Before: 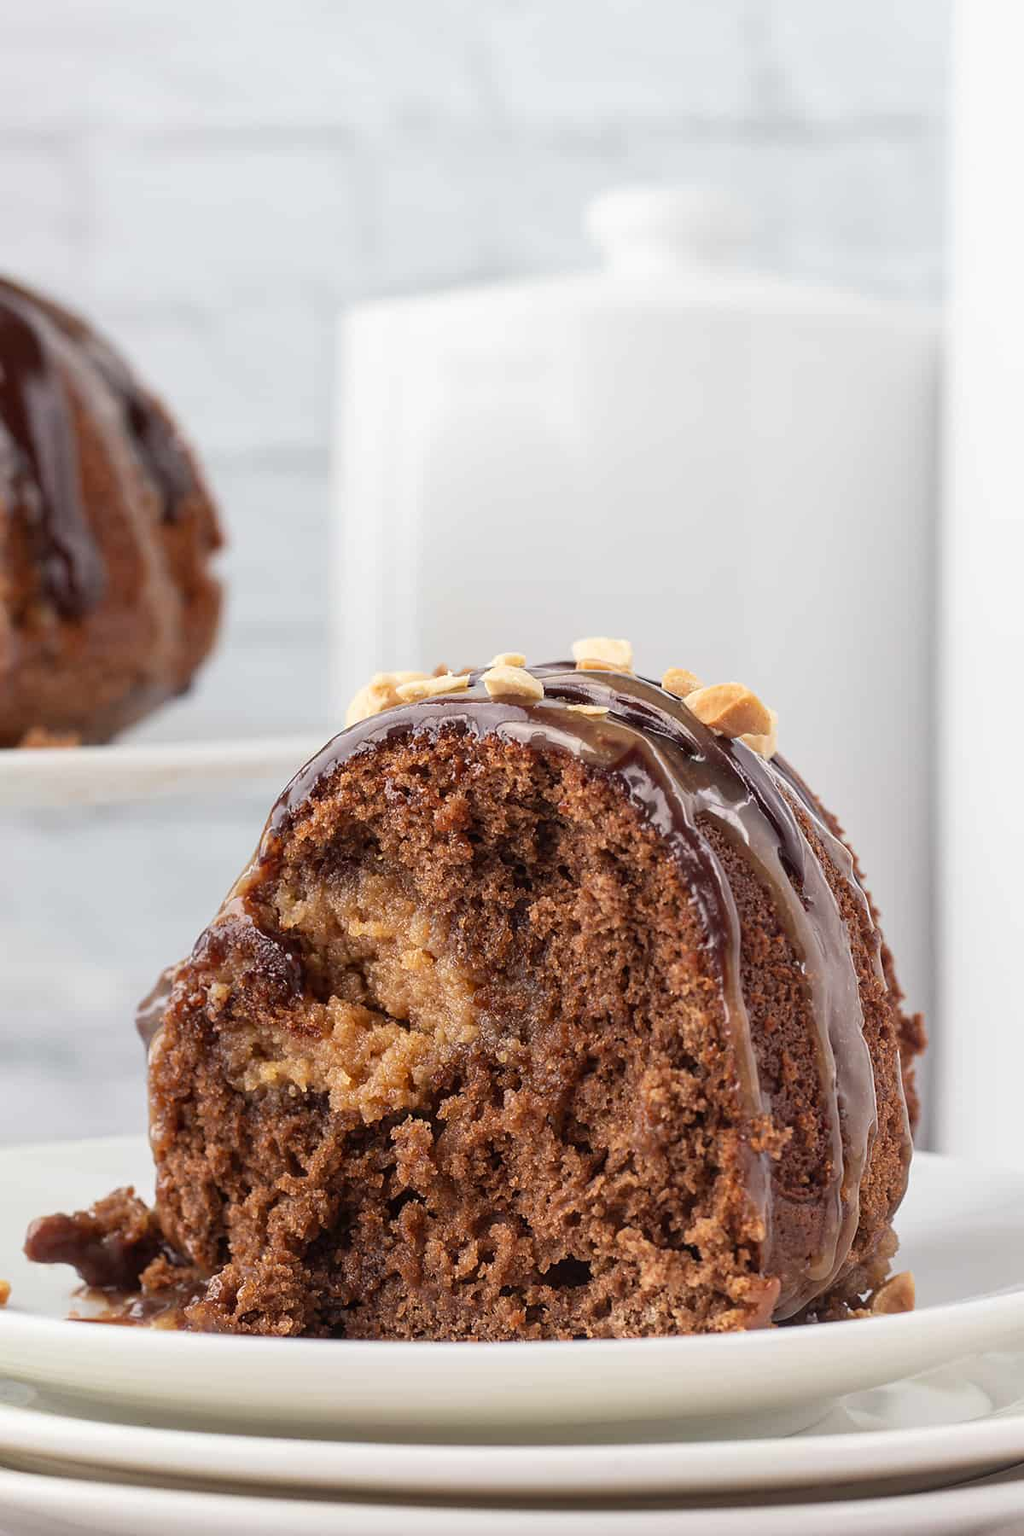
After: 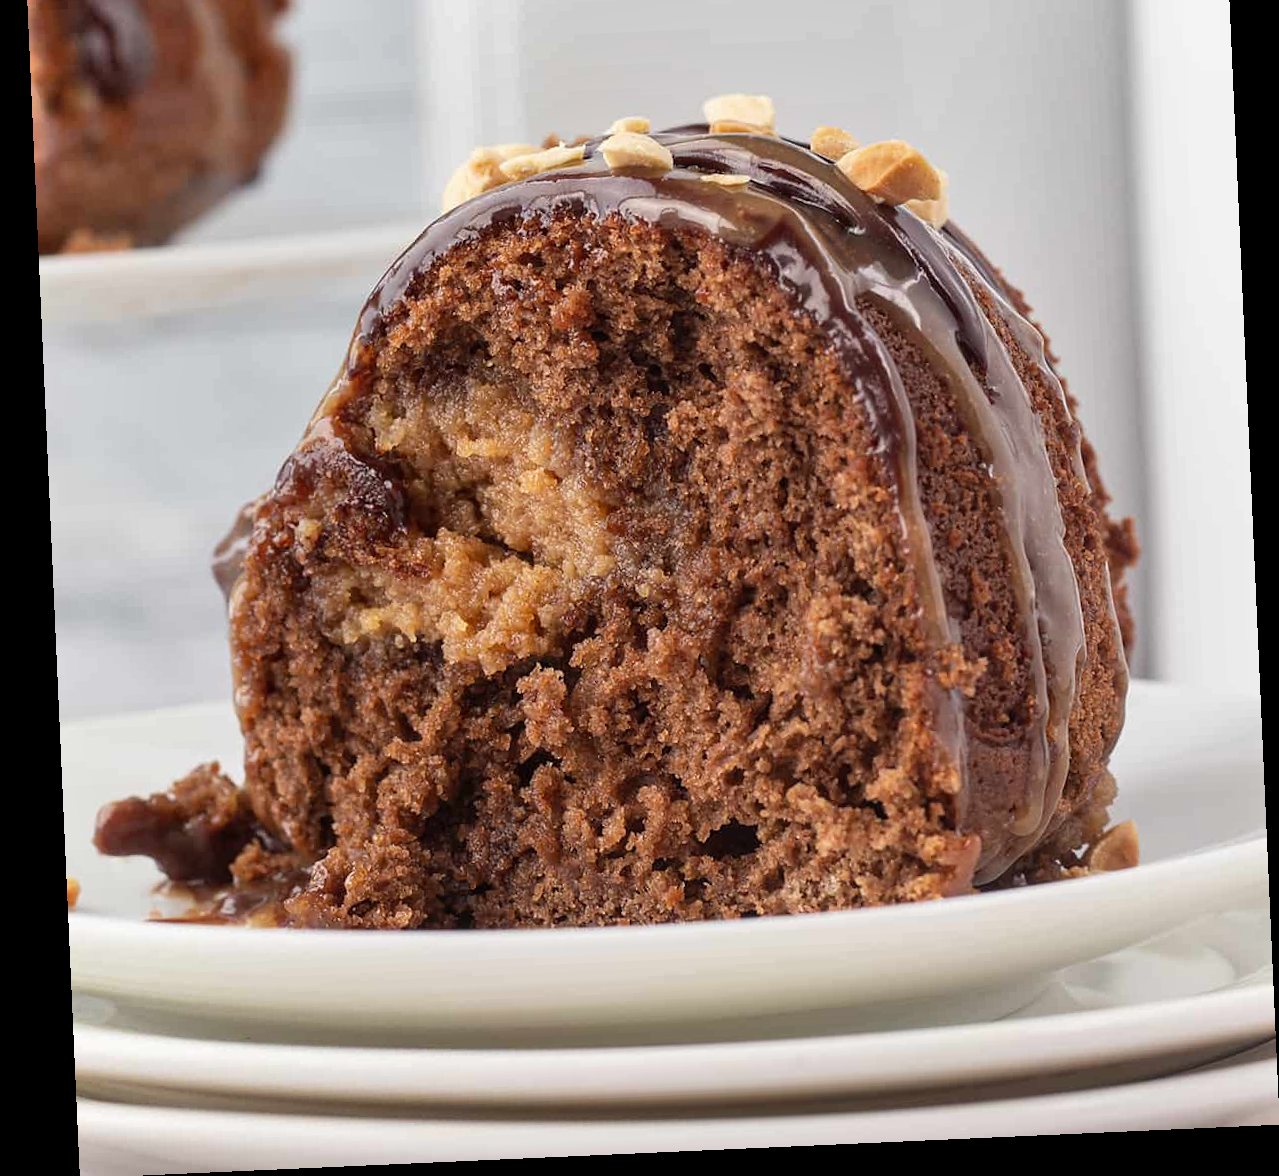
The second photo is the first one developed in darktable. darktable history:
crop and rotate: top 36.435%
rotate and perspective: rotation -2.56°, automatic cropping off
shadows and highlights: soften with gaussian
